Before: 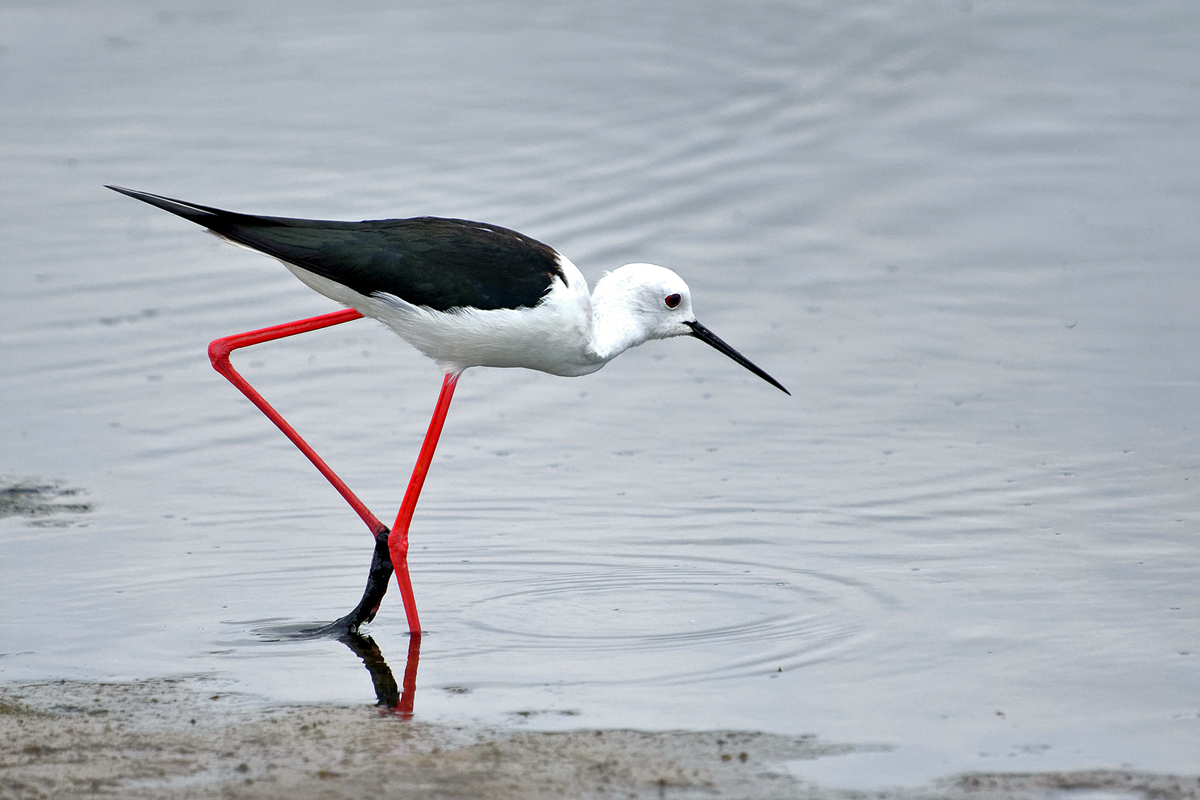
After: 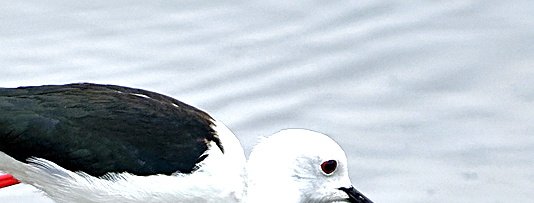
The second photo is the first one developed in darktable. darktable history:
exposure: exposure 0.6 EV, compensate highlight preservation false
crop: left 28.739%, top 16.871%, right 26.72%, bottom 57.743%
sharpen: on, module defaults
